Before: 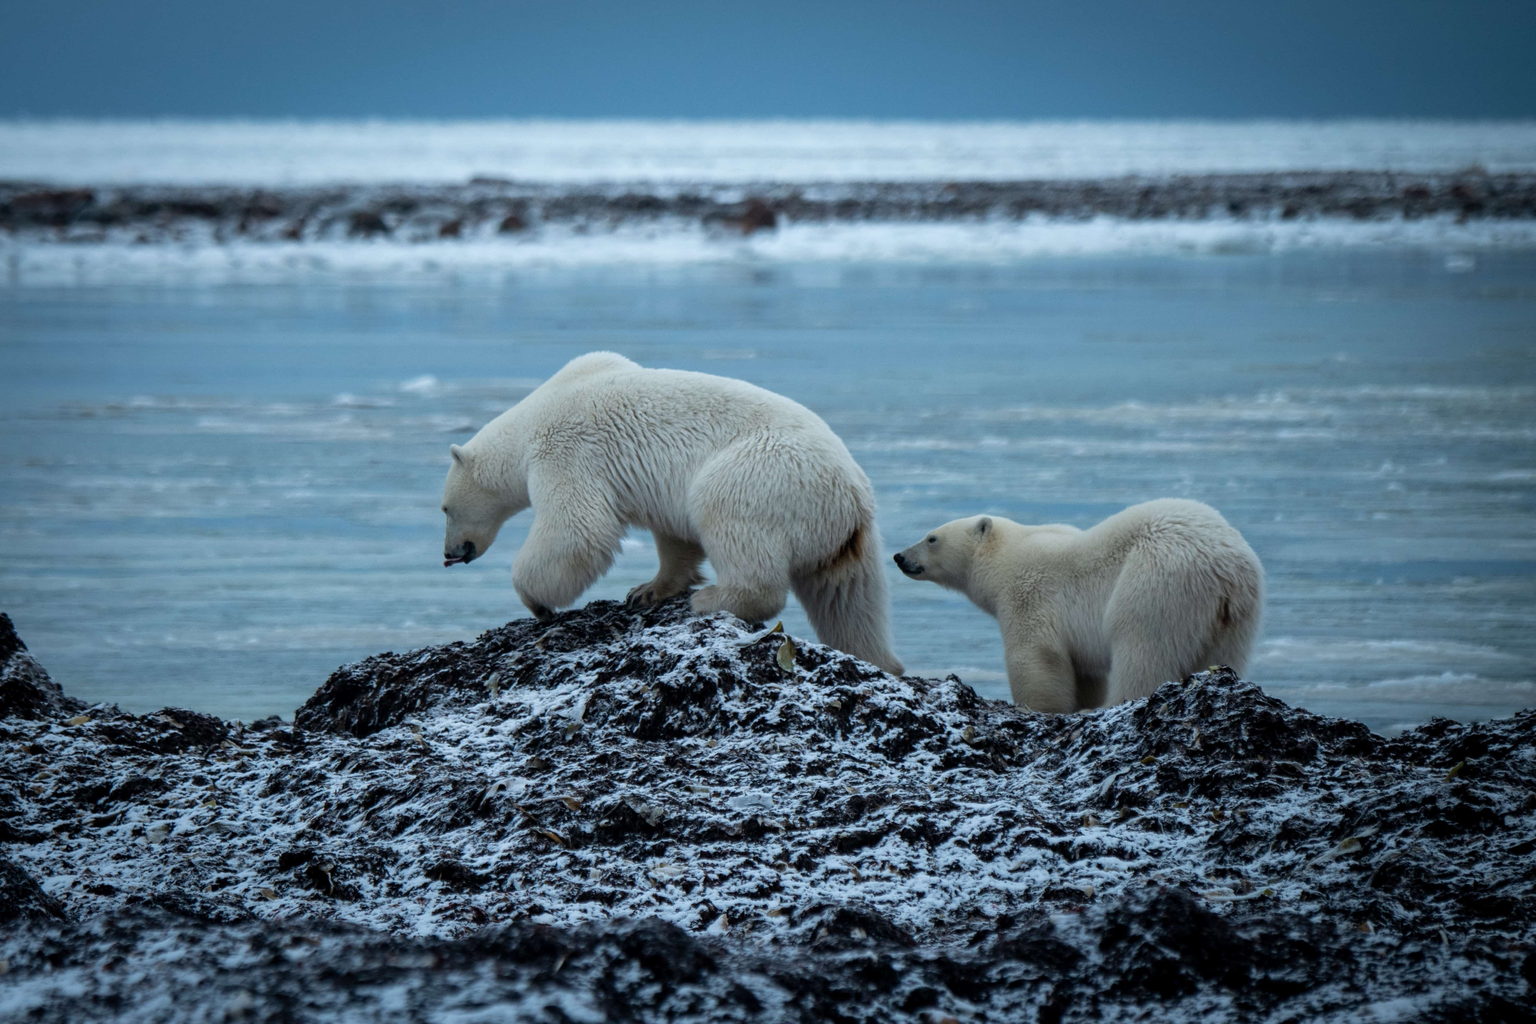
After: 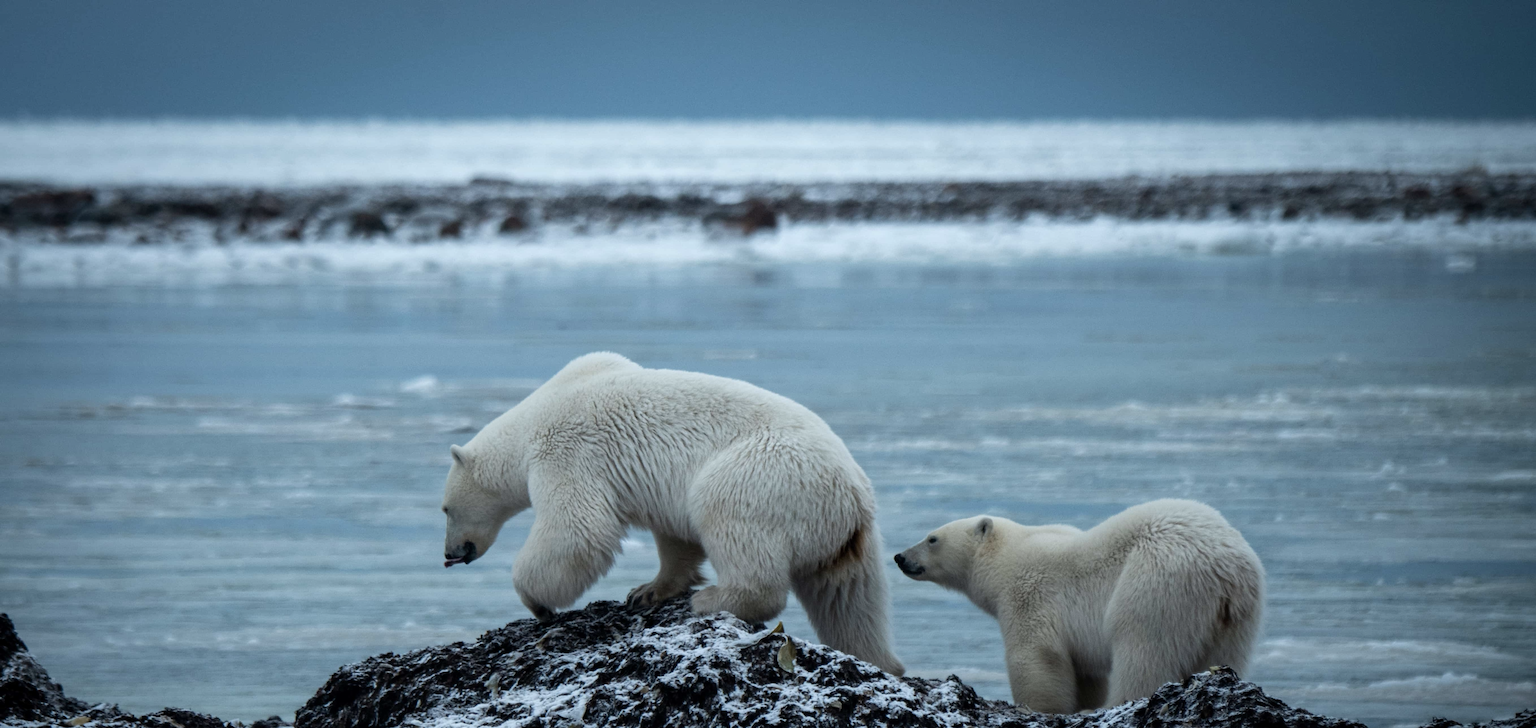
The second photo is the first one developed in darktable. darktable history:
contrast brightness saturation: contrast 0.109, saturation -0.178
crop: right 0%, bottom 28.835%
